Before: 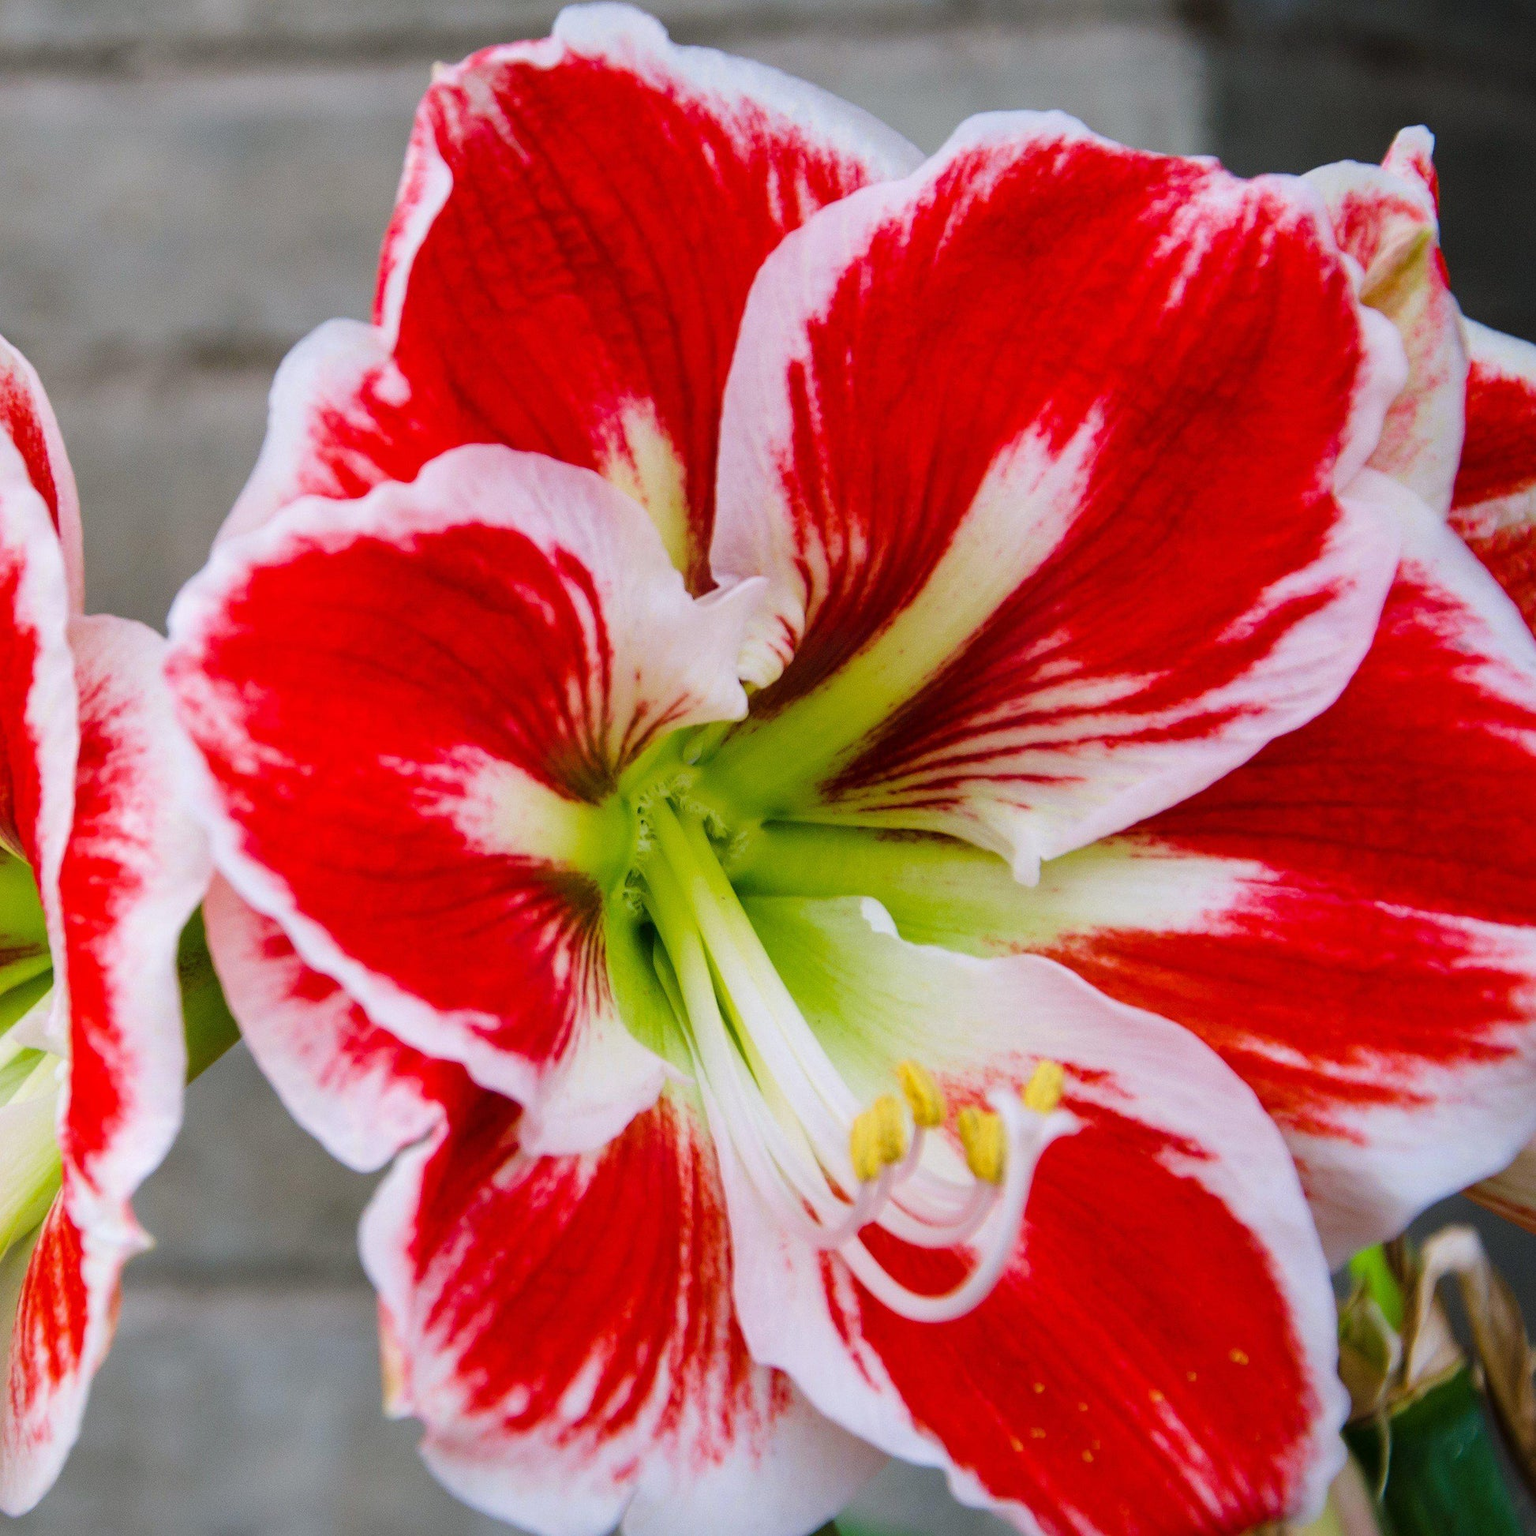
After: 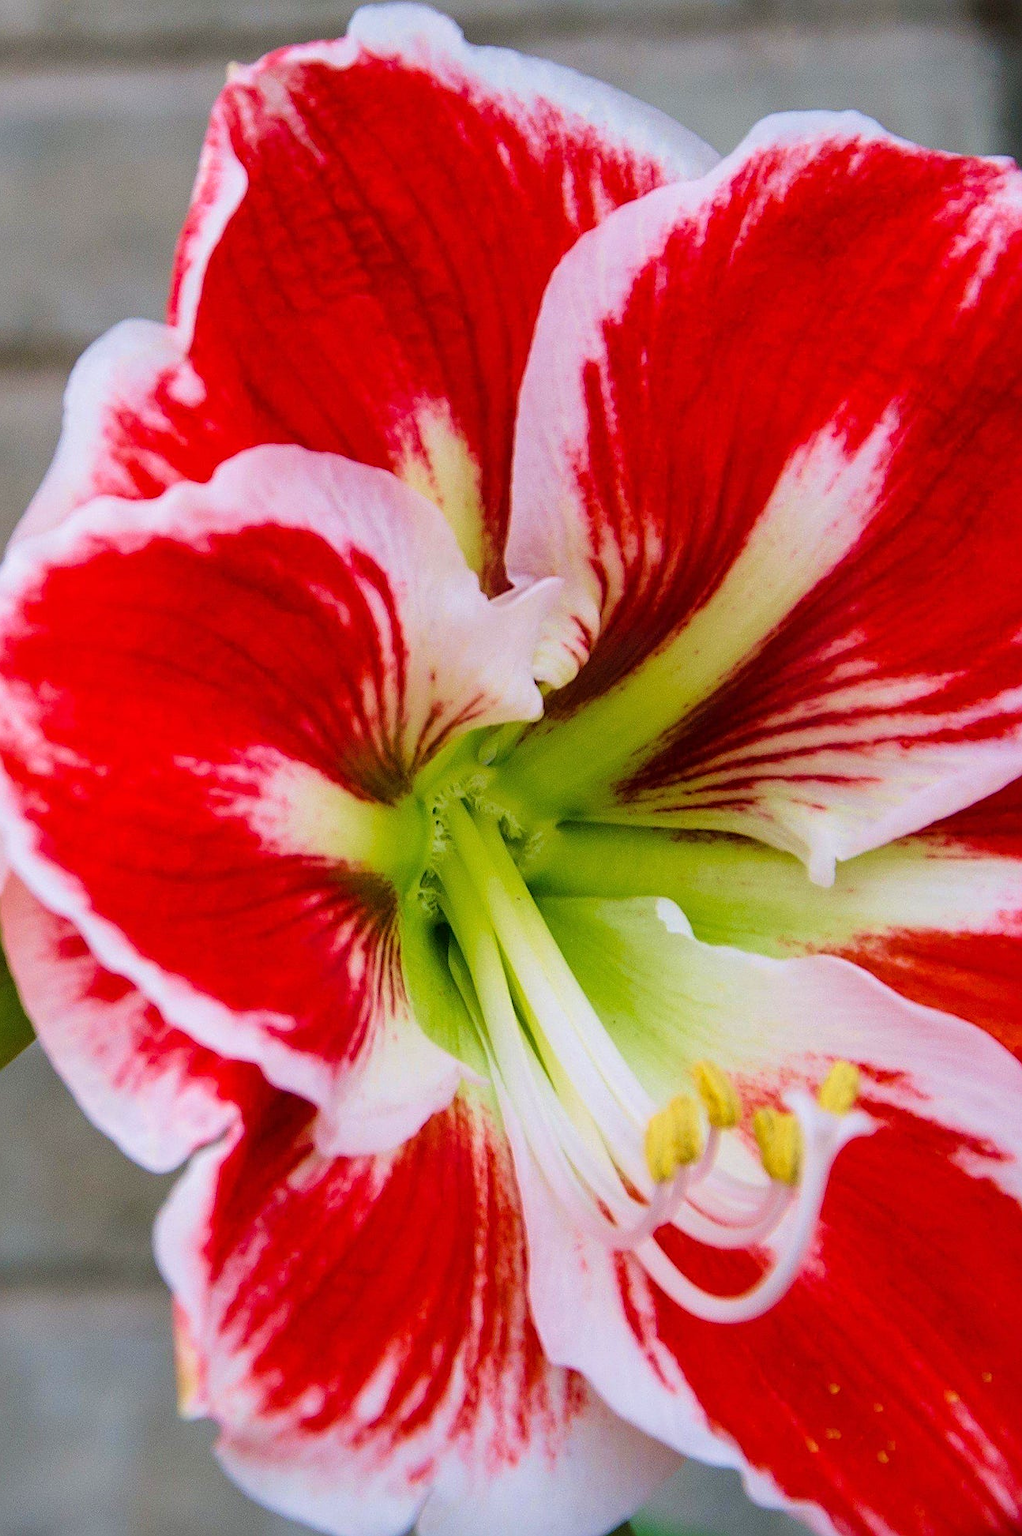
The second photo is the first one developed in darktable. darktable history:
crop and rotate: left 13.375%, right 20.058%
velvia: strength 26.99%
sharpen: on, module defaults
